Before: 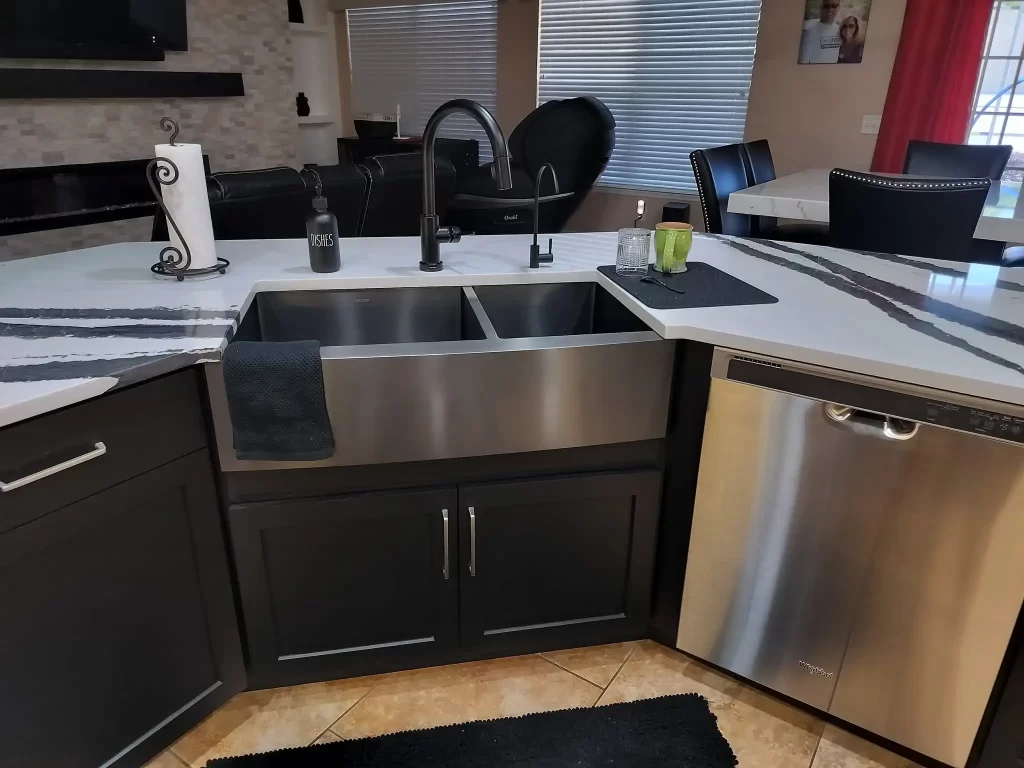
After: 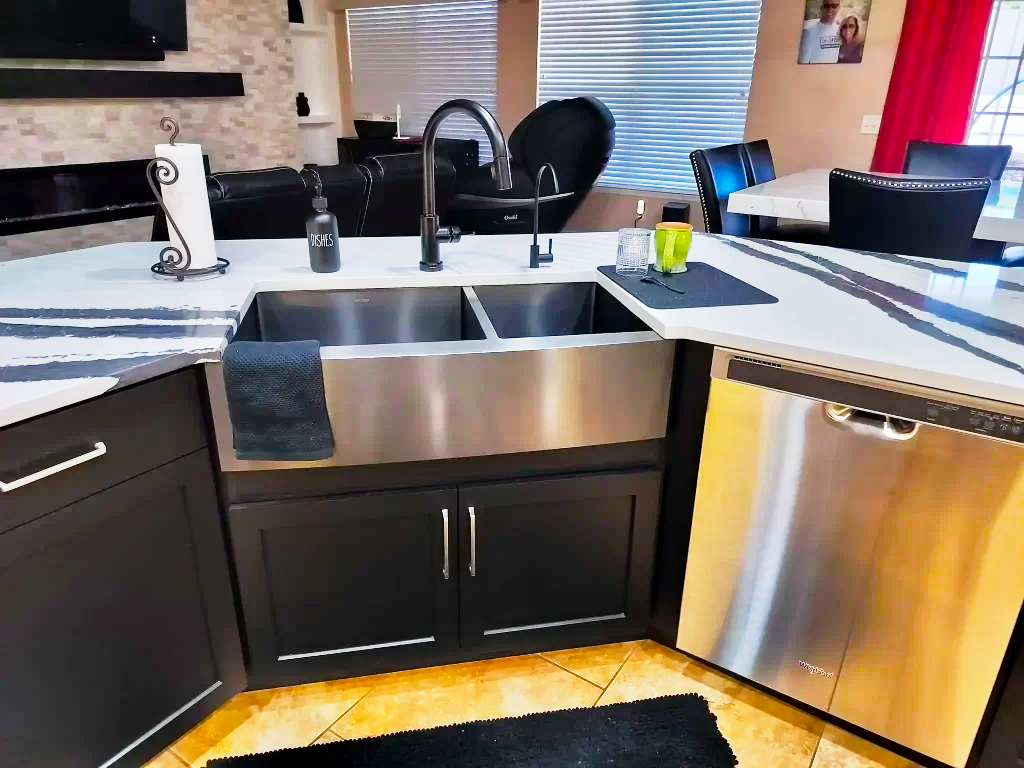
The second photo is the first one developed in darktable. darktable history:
base curve: curves: ch0 [(0, 0) (0.088, 0.125) (0.176, 0.251) (0.354, 0.501) (0.613, 0.749) (1, 0.877)], preserve colors none
tone equalizer: -7 EV 0.15 EV, -6 EV 0.6 EV, -5 EV 1.15 EV, -4 EV 1.33 EV, -3 EV 1.15 EV, -2 EV 0.6 EV, -1 EV 0.15 EV, mask exposure compensation -0.5 EV
color balance rgb: linear chroma grading › global chroma 9%, perceptual saturation grading › global saturation 36%, perceptual saturation grading › shadows 35%, perceptual brilliance grading › global brilliance 15%, perceptual brilliance grading › shadows -35%, global vibrance 15%
